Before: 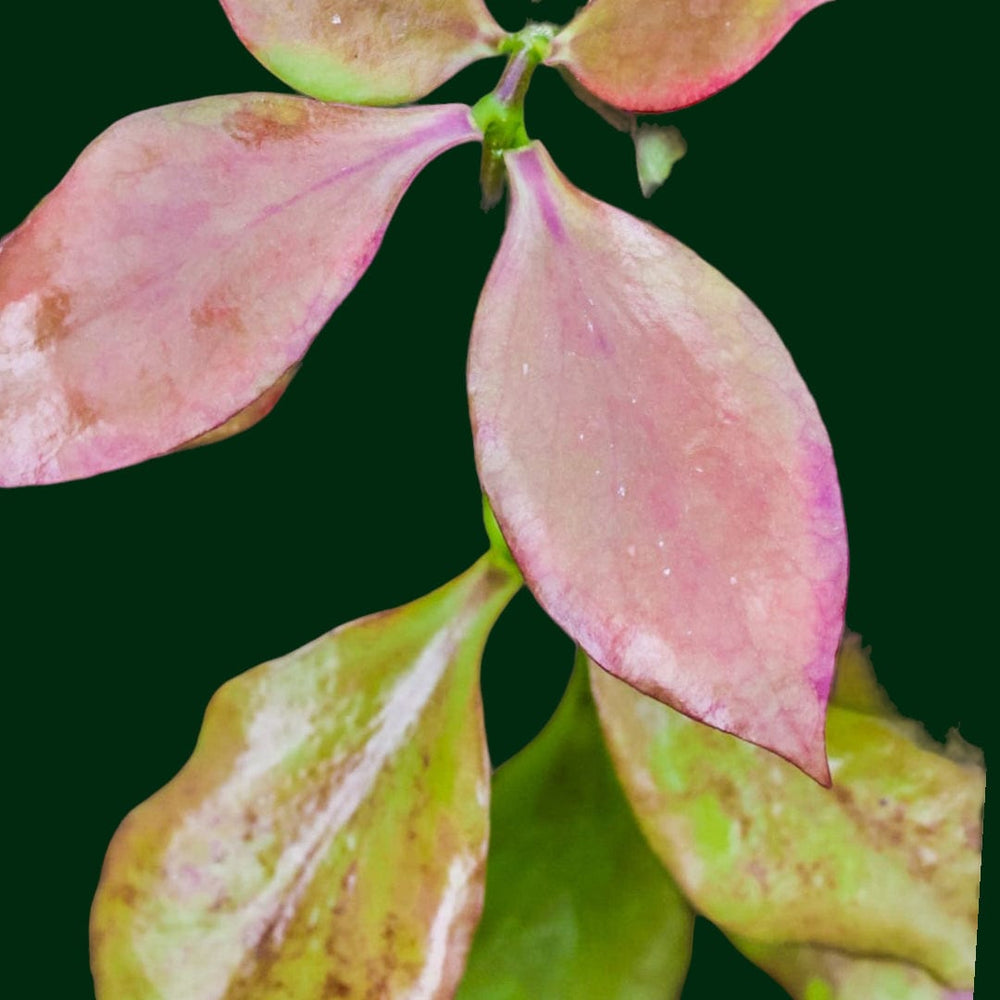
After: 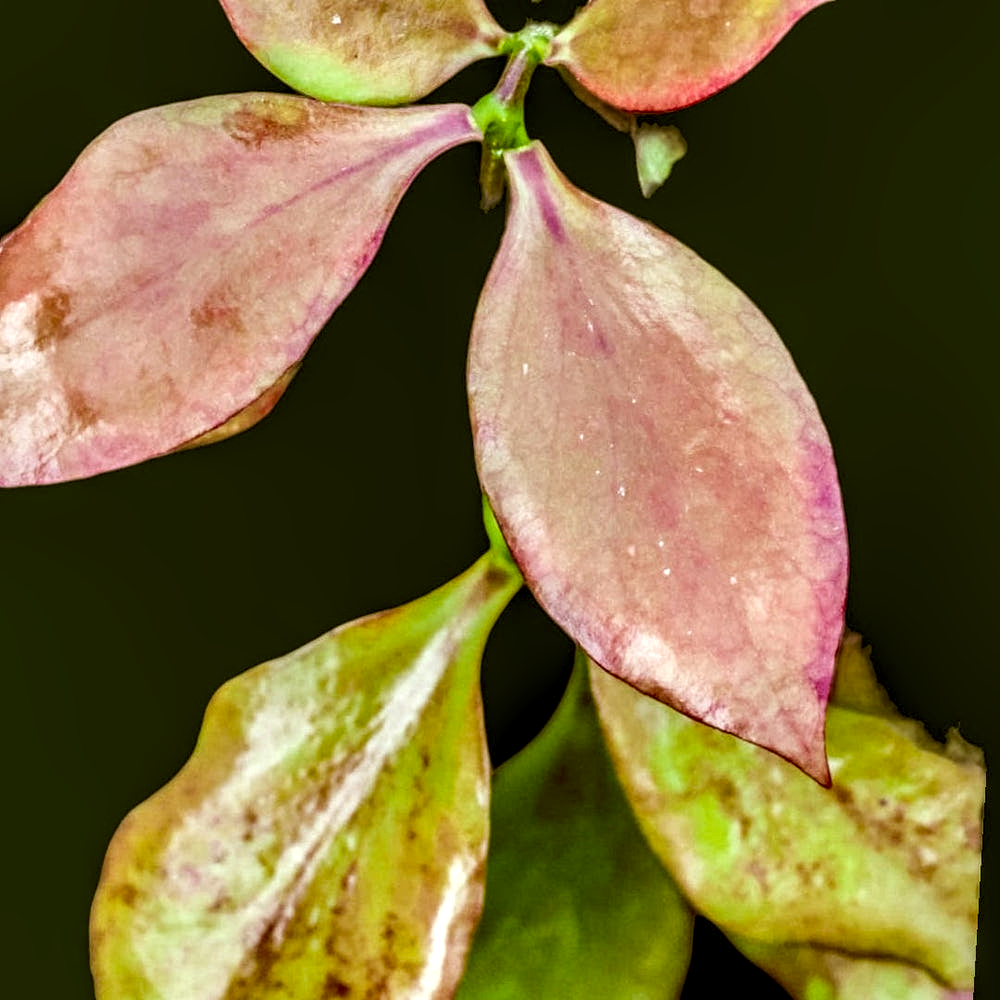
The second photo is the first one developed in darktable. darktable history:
color correction: highlights a* -5.3, highlights b* 9.8, shadows a* 9.8, shadows b* 24.26
local contrast: highlights 20%, detail 197%
